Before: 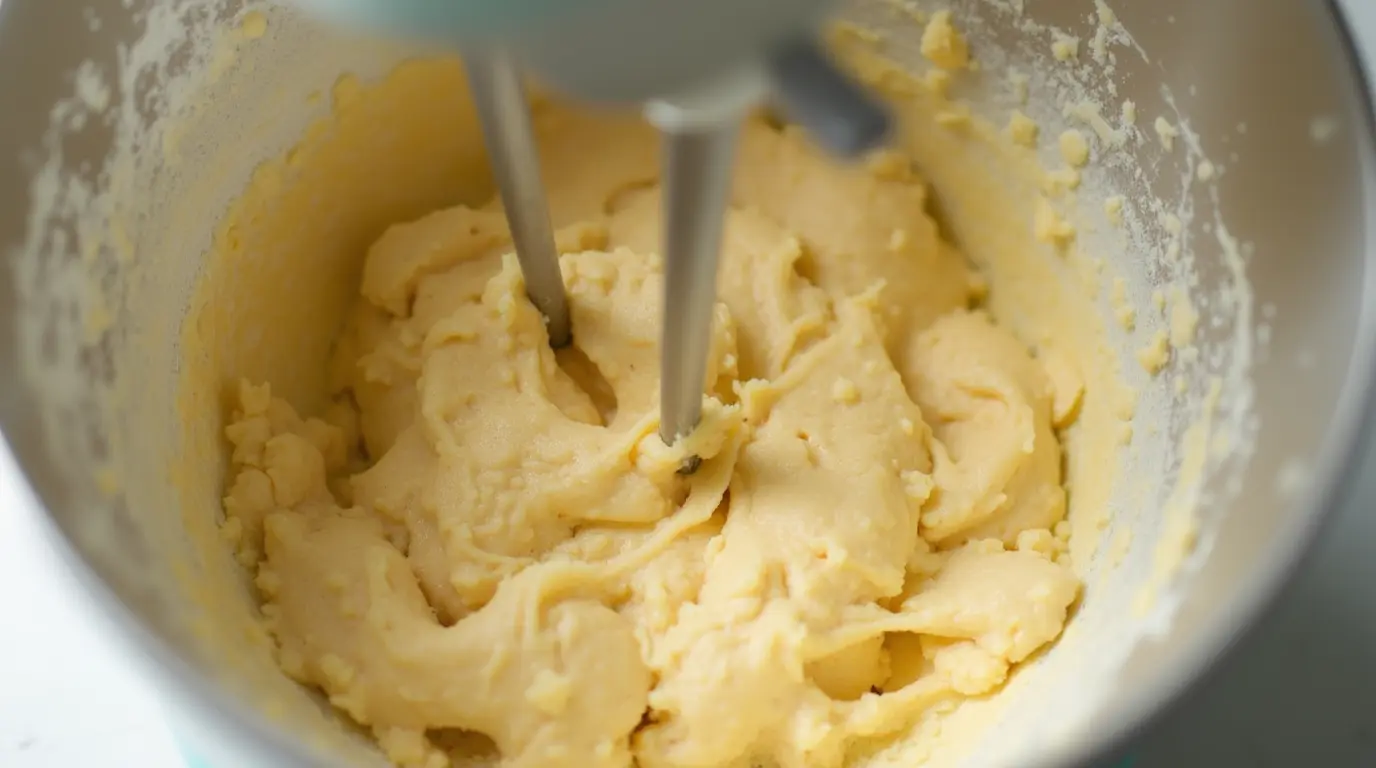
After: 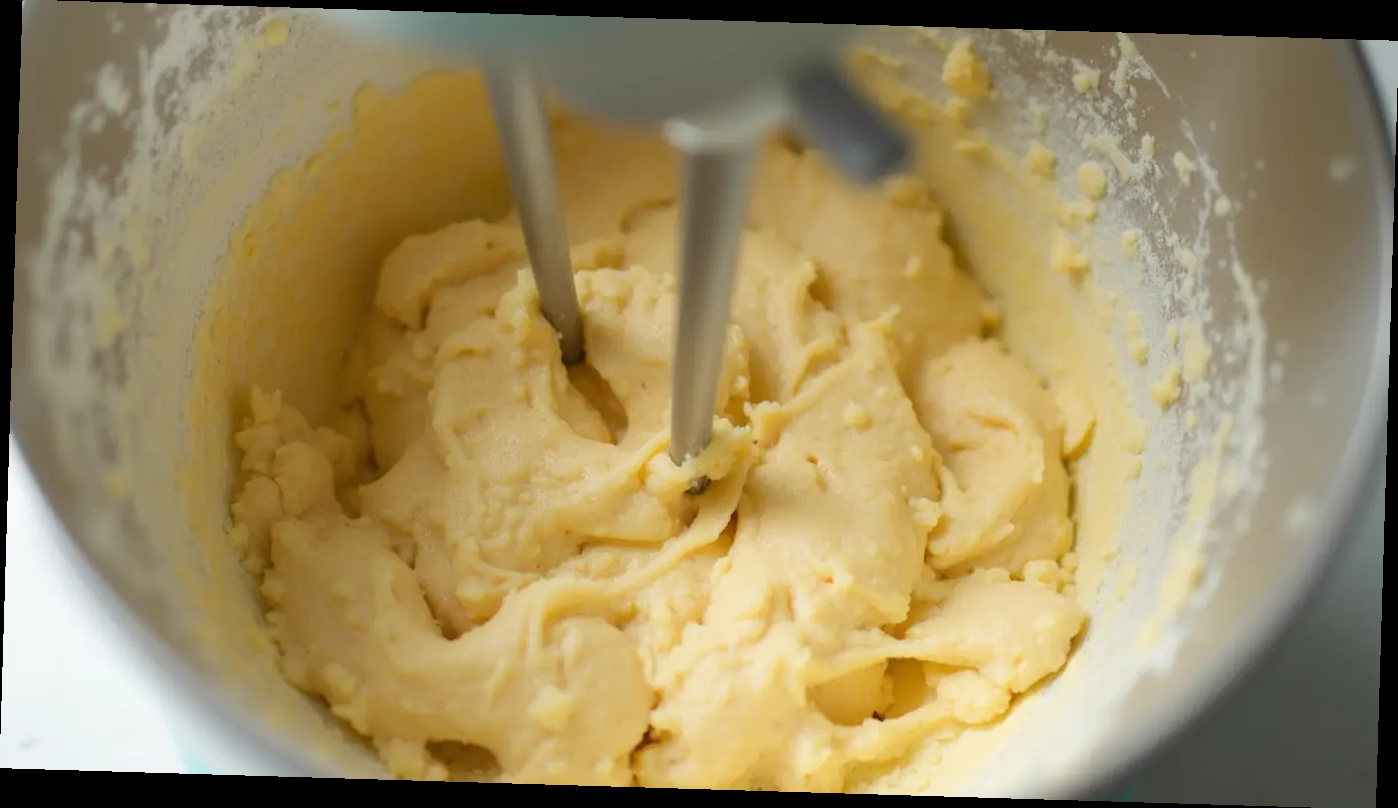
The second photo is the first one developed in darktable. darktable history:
rotate and perspective: rotation 1.72°, automatic cropping off
tone equalizer: -7 EV 0.13 EV, smoothing diameter 25%, edges refinement/feathering 10, preserve details guided filter
